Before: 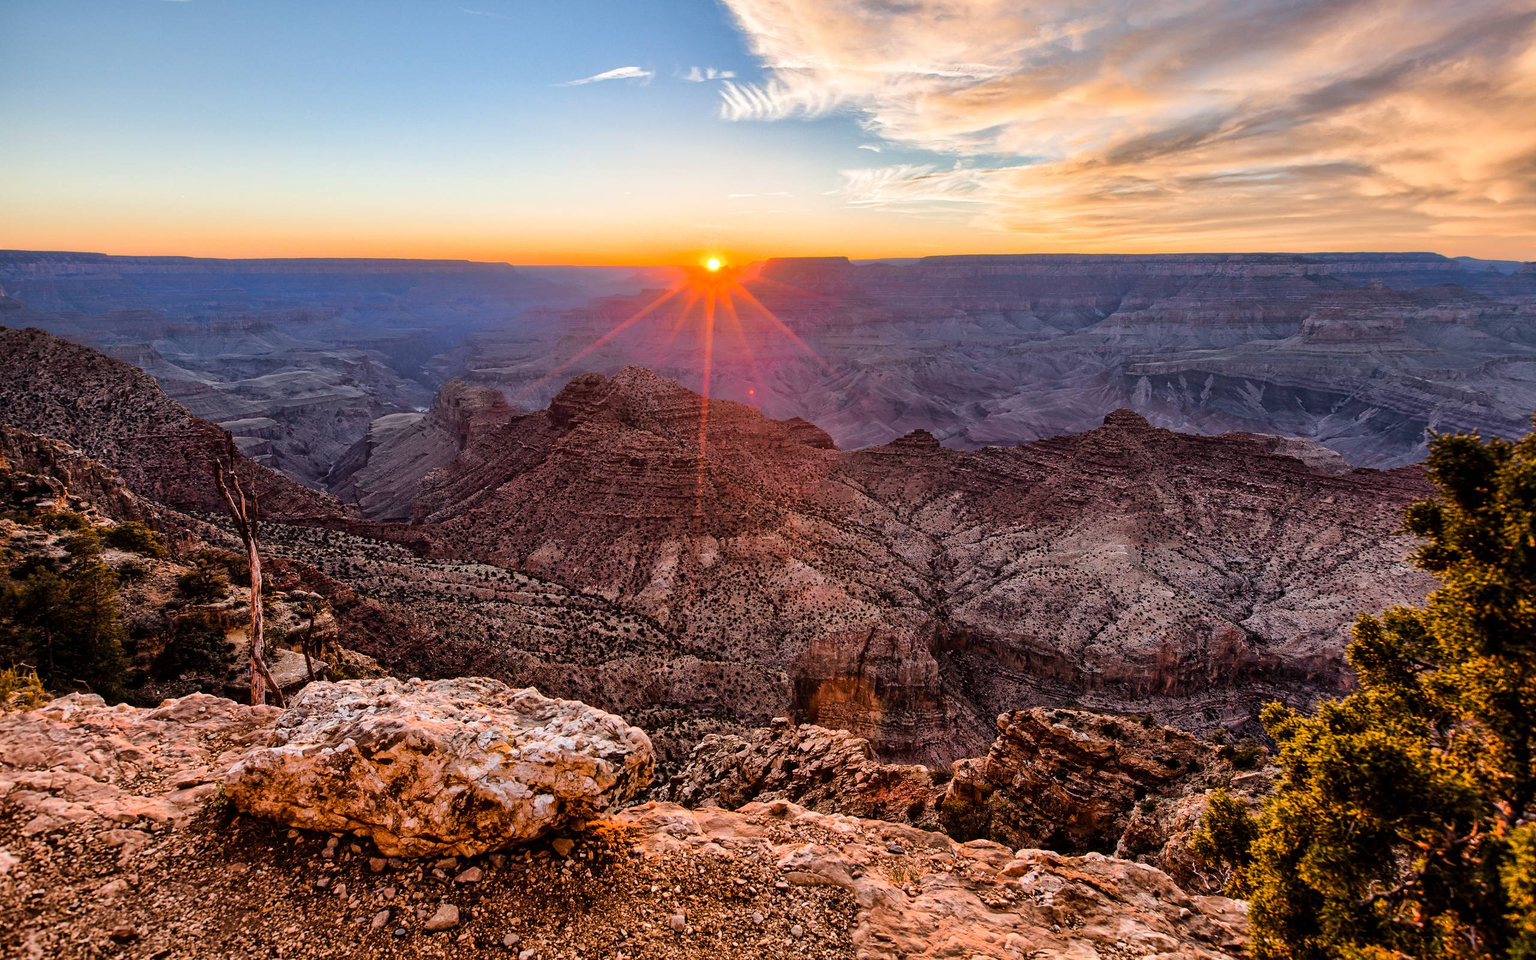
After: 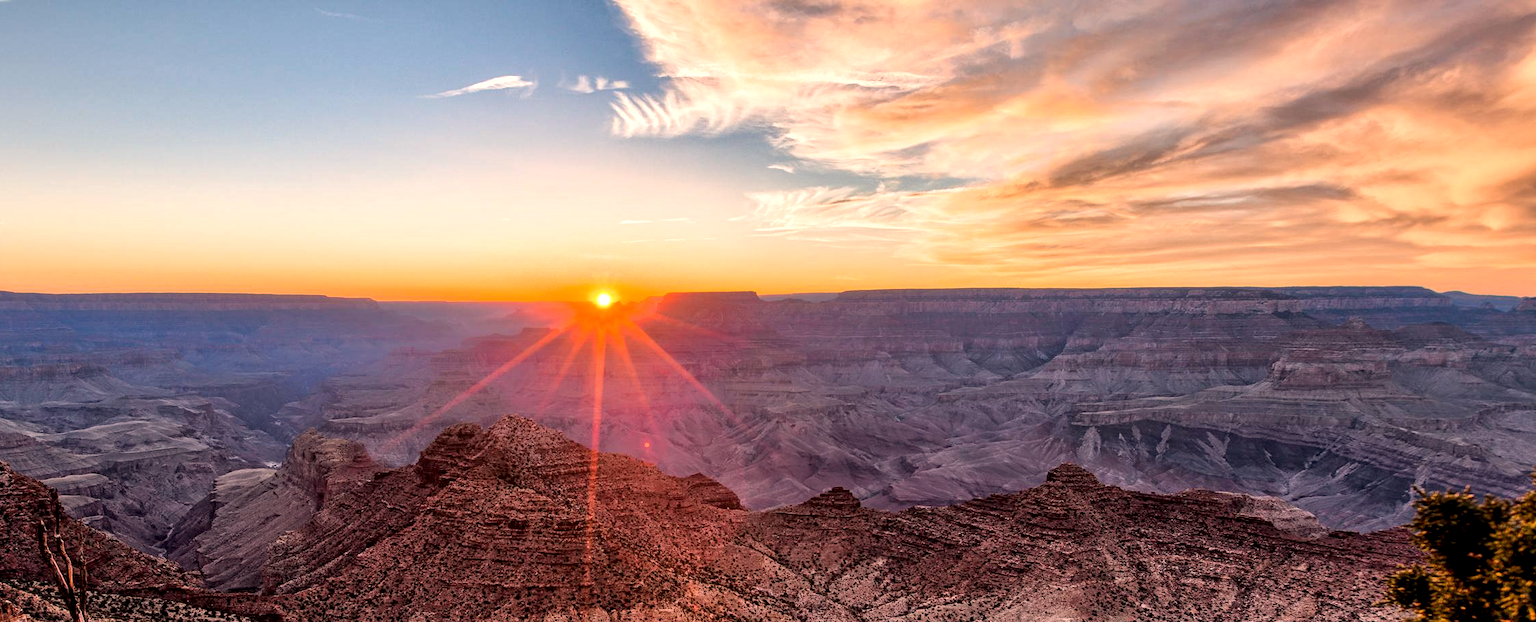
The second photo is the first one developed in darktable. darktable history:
crop and rotate: left 11.812%, bottom 42.776%
white balance: red 1.127, blue 0.943
local contrast: detail 130%
exposure: black level correction 0.001, compensate highlight preservation false
